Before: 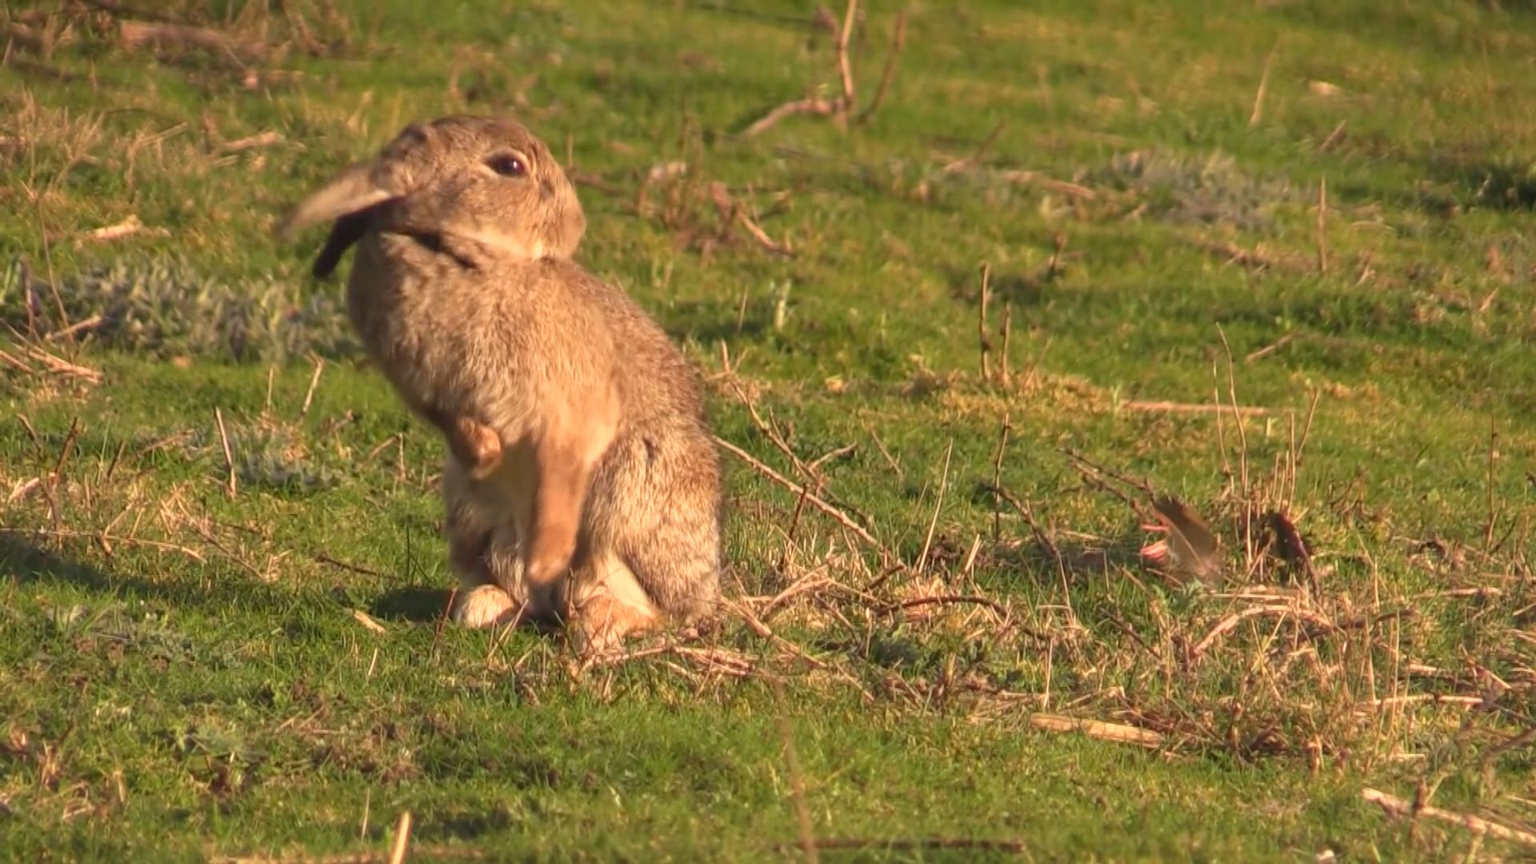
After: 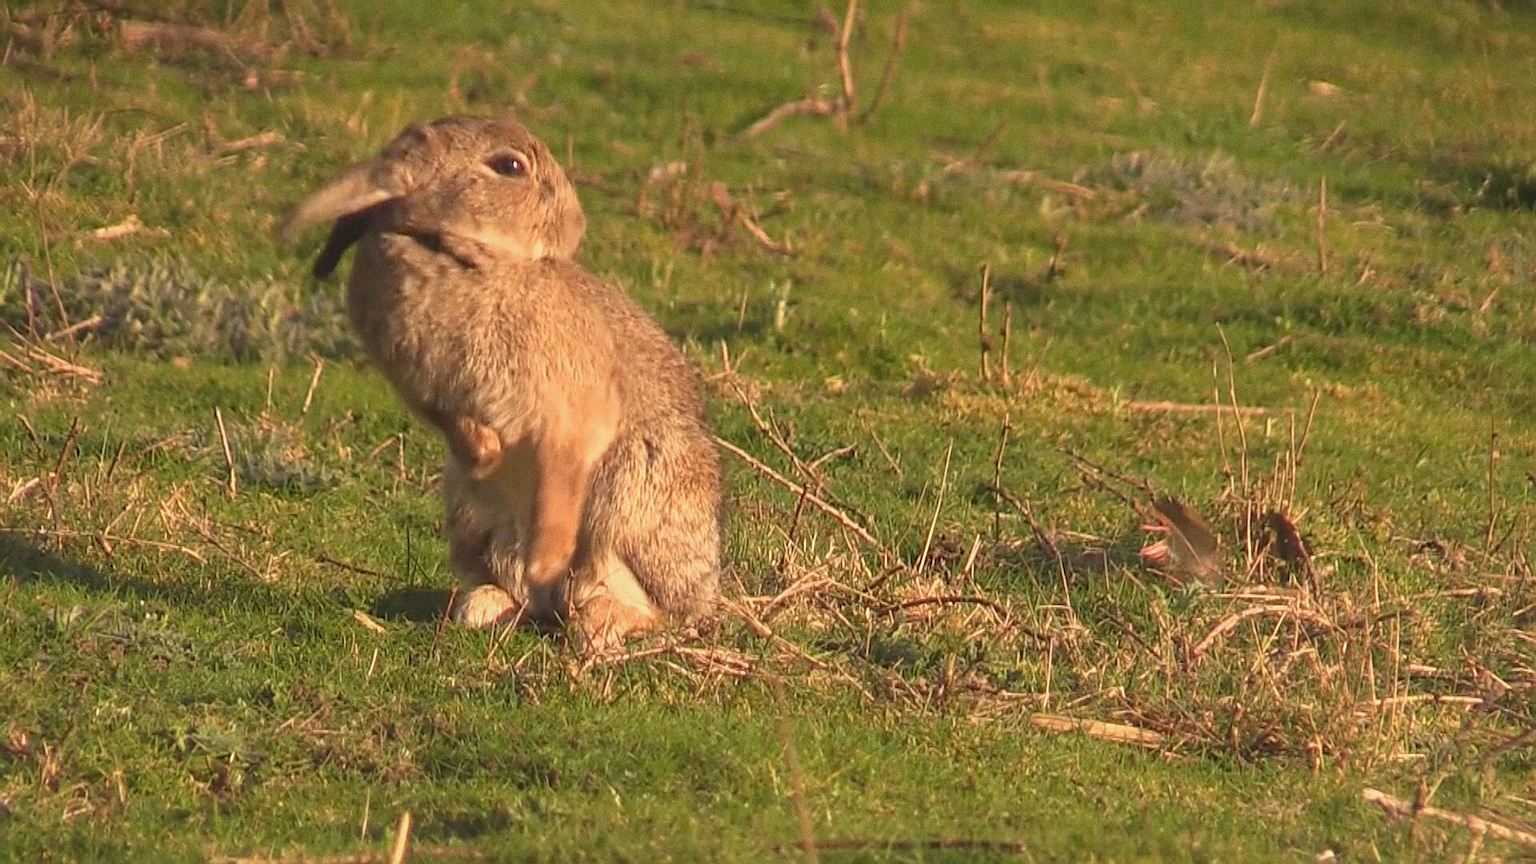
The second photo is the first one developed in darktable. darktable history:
contrast equalizer: octaves 7, y [[0.6 ×6], [0.55 ×6], [0 ×6], [0 ×6], [0 ×6]], mix -0.3
grain: on, module defaults
sharpen: amount 0.75
